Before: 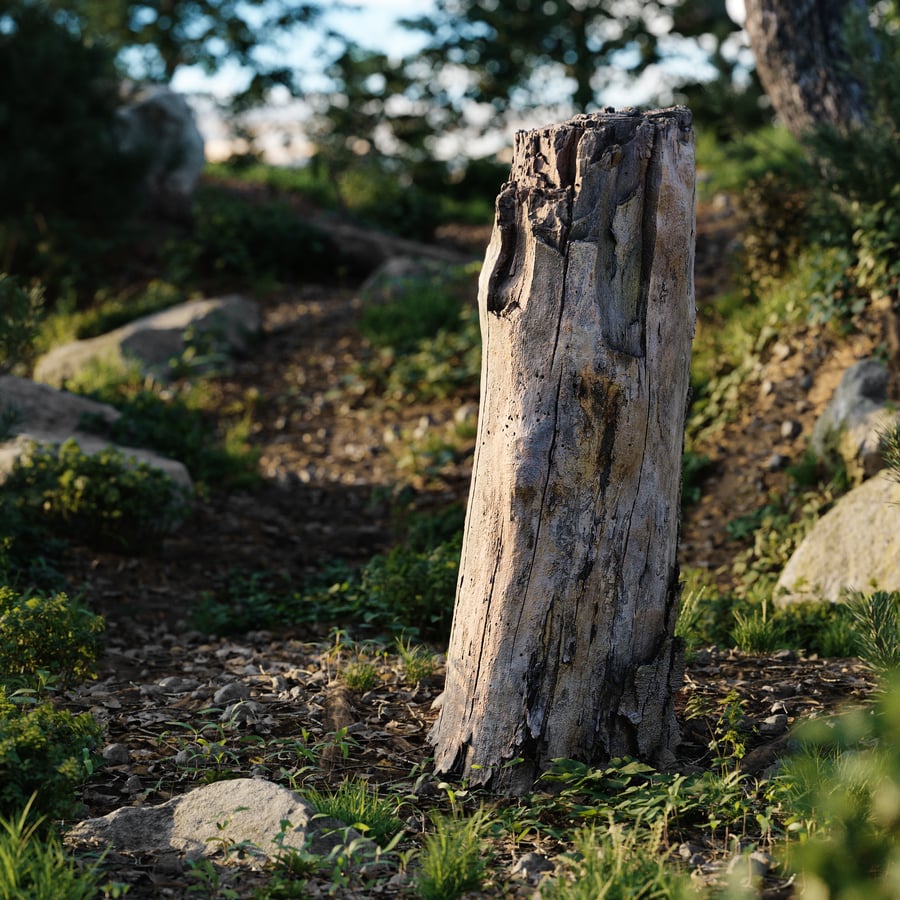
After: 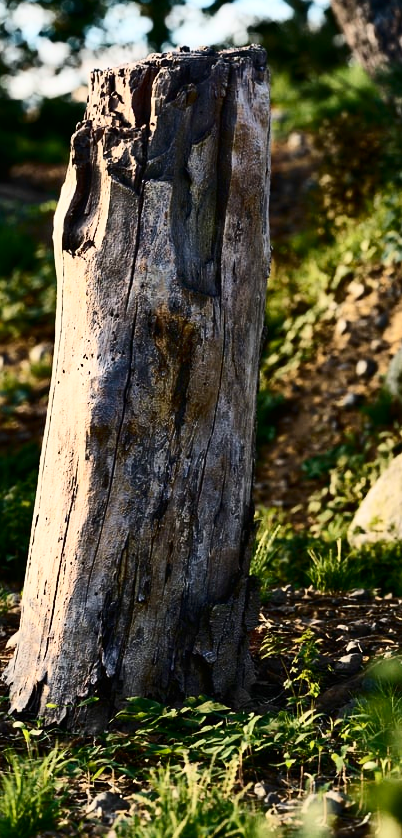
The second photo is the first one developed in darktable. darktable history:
shadows and highlights: shadows 39.86, highlights -55.81, low approximation 0.01, soften with gaussian
crop: left 47.261%, top 6.883%, right 7.963%
contrast brightness saturation: contrast 0.411, brightness 0.043, saturation 0.247
